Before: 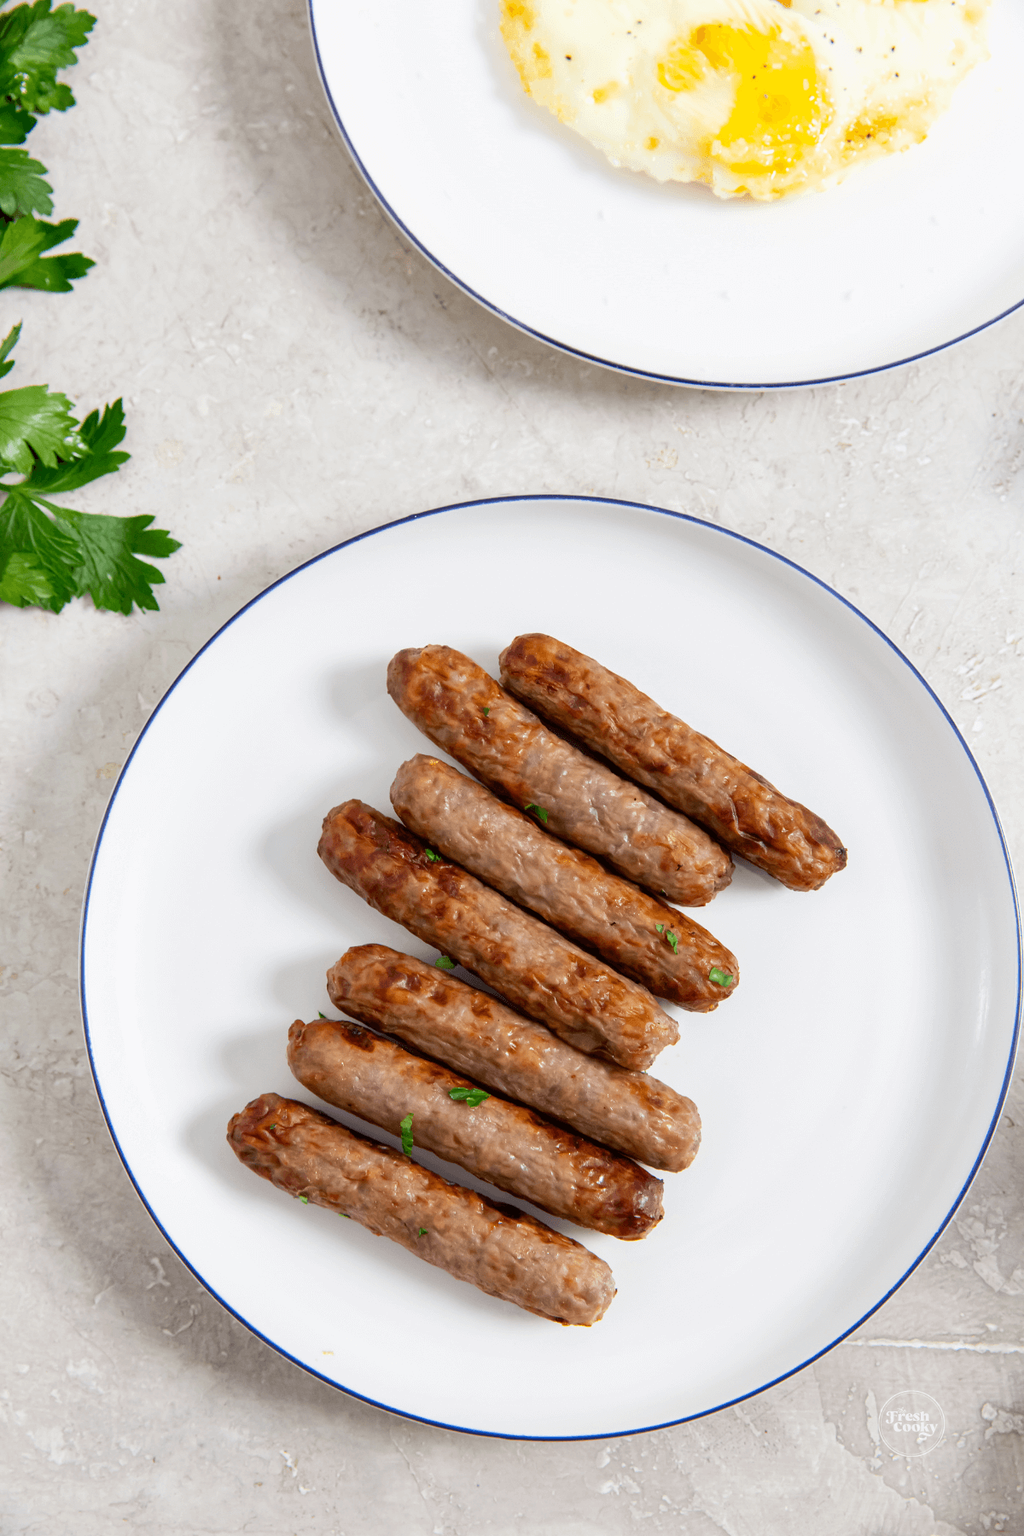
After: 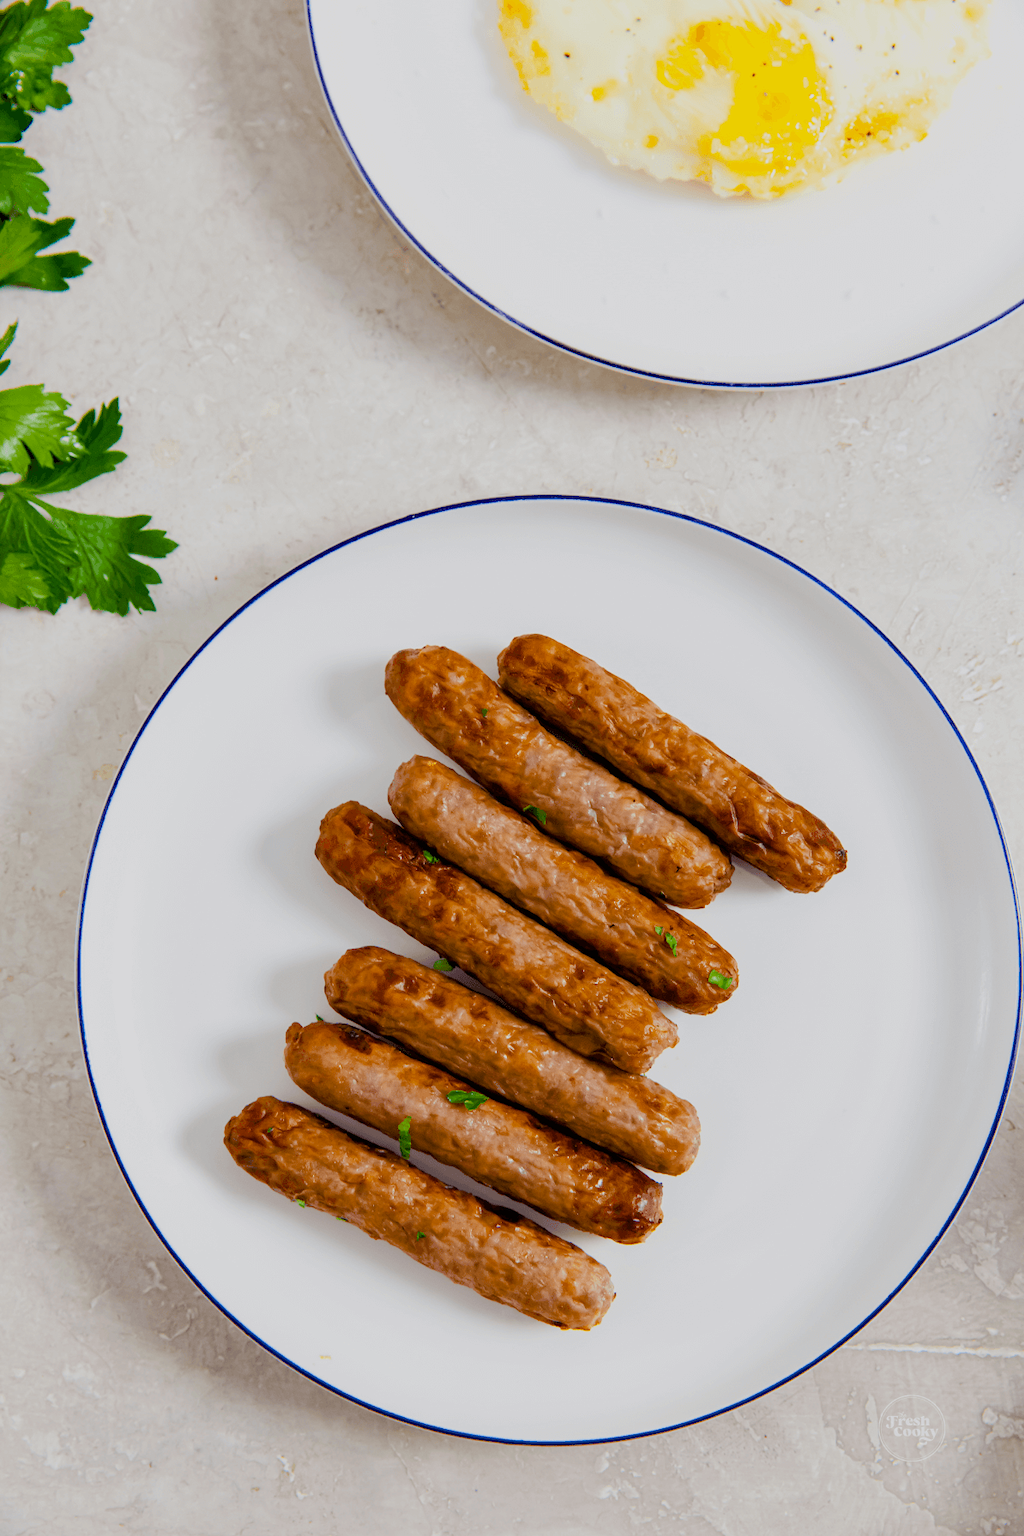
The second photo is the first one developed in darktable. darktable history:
filmic rgb: black relative exposure -16 EV, white relative exposure 4.06 EV, threshold 5.97 EV, target black luminance 0%, hardness 7.56, latitude 72.24%, contrast 0.902, highlights saturation mix 10.61%, shadows ↔ highlights balance -0.383%, enable highlight reconstruction true
color balance rgb: linear chroma grading › global chroma 20.149%, perceptual saturation grading › global saturation 9.399%, perceptual saturation grading › highlights -13.587%, perceptual saturation grading › mid-tones 14.772%, perceptual saturation grading › shadows 22.426%, perceptual brilliance grading › mid-tones 10.484%, perceptual brilliance grading › shadows 14.582%, global vibrance 16.449%, saturation formula JzAzBz (2021)
crop and rotate: left 0.491%, top 0.209%, bottom 0.236%
